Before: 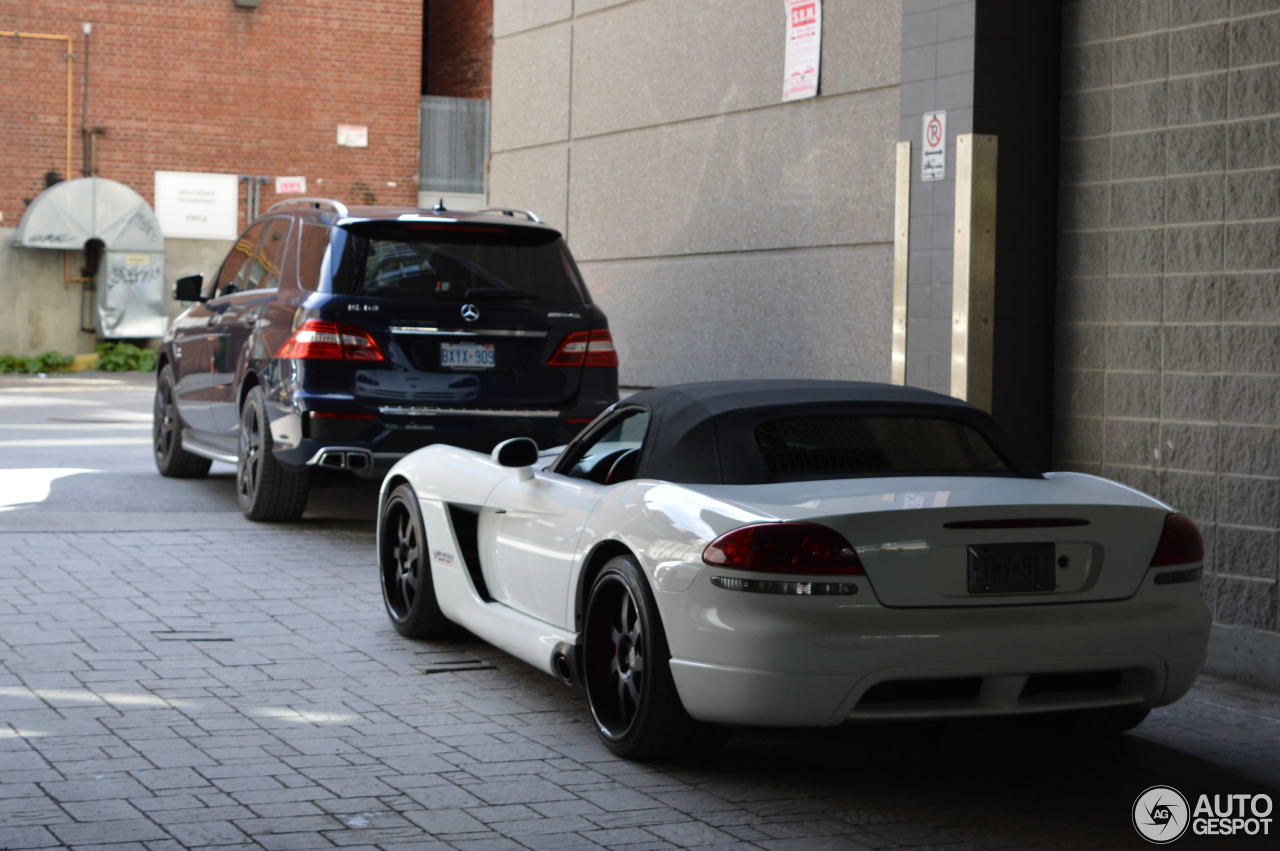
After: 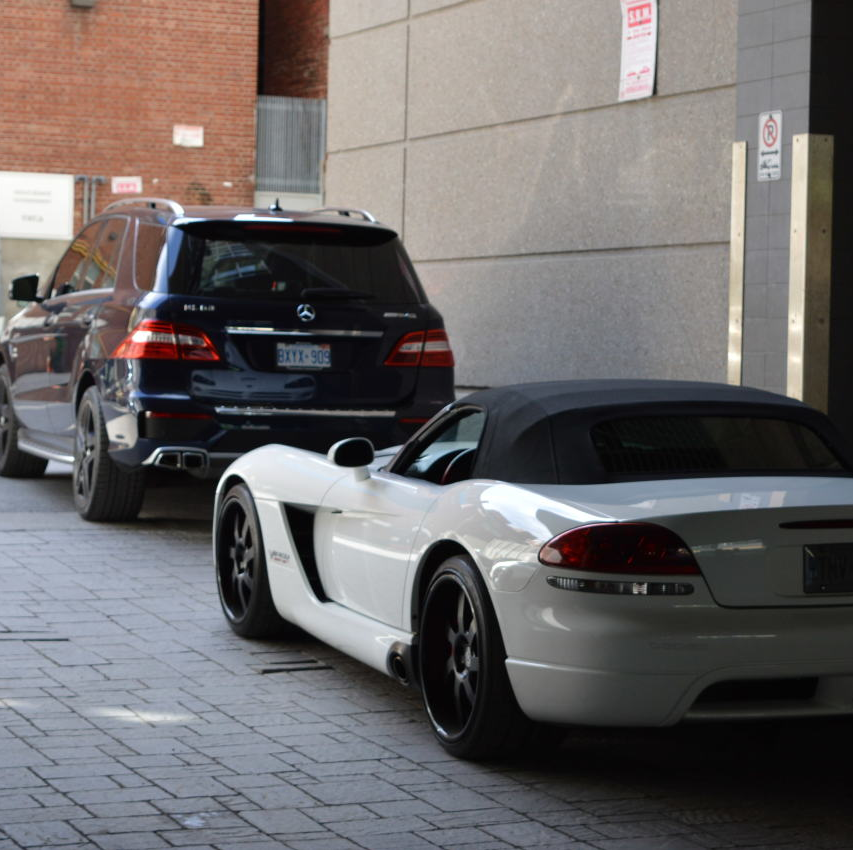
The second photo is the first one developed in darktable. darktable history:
crop and rotate: left 12.866%, right 20.492%
color correction: highlights b* 0.005, saturation 0.978
